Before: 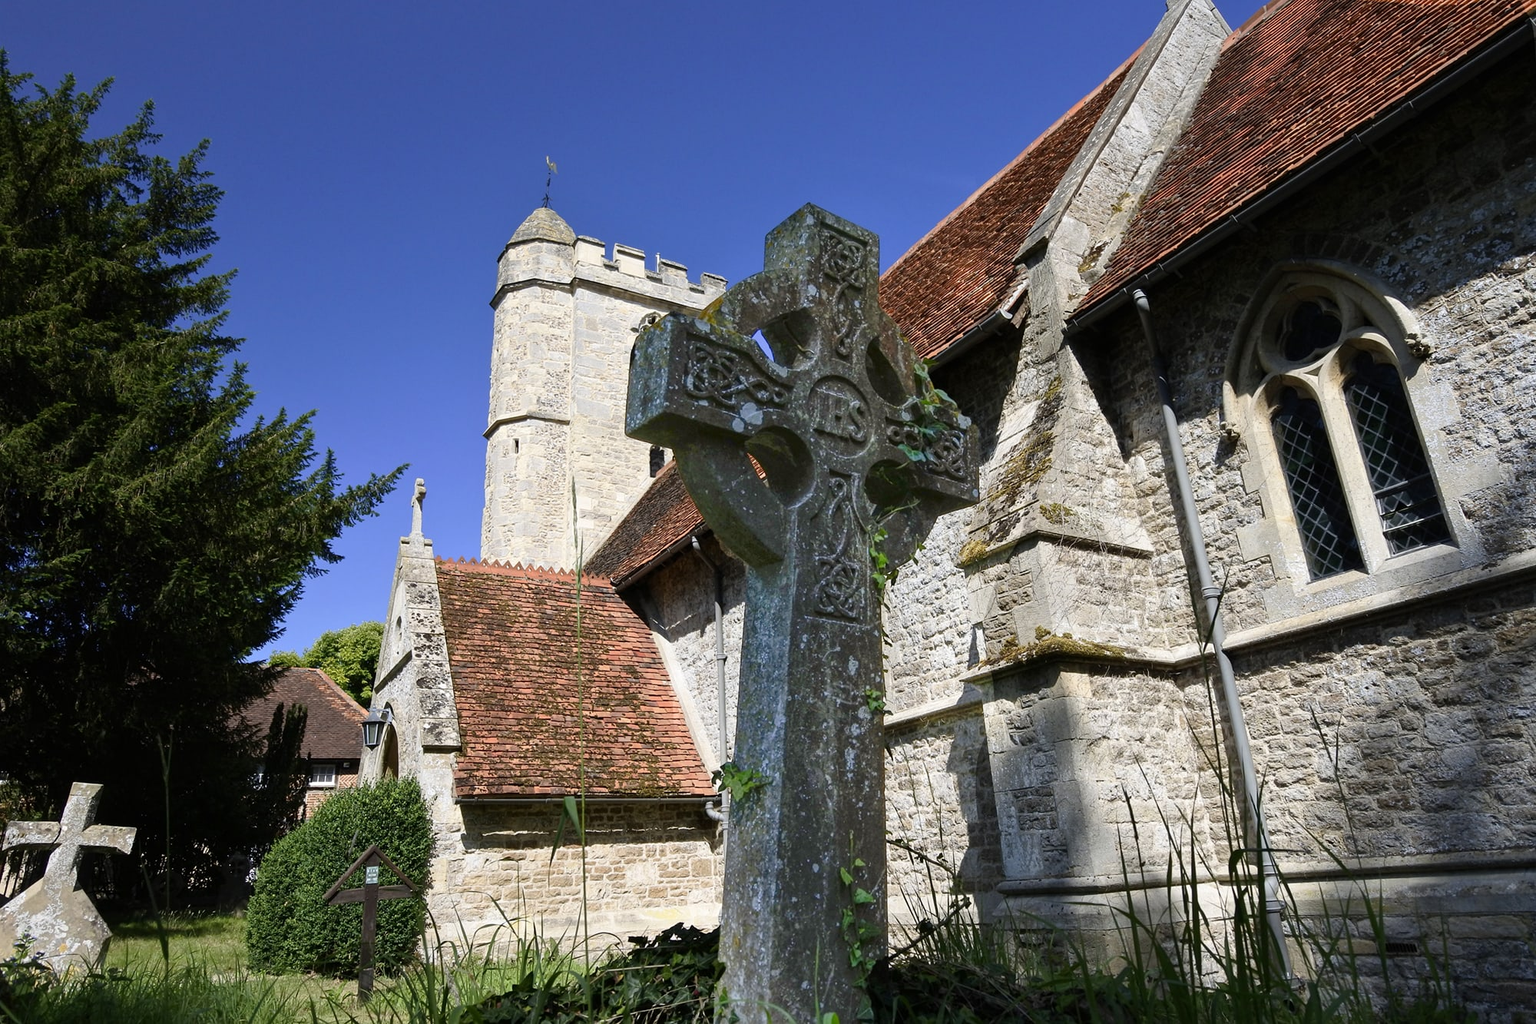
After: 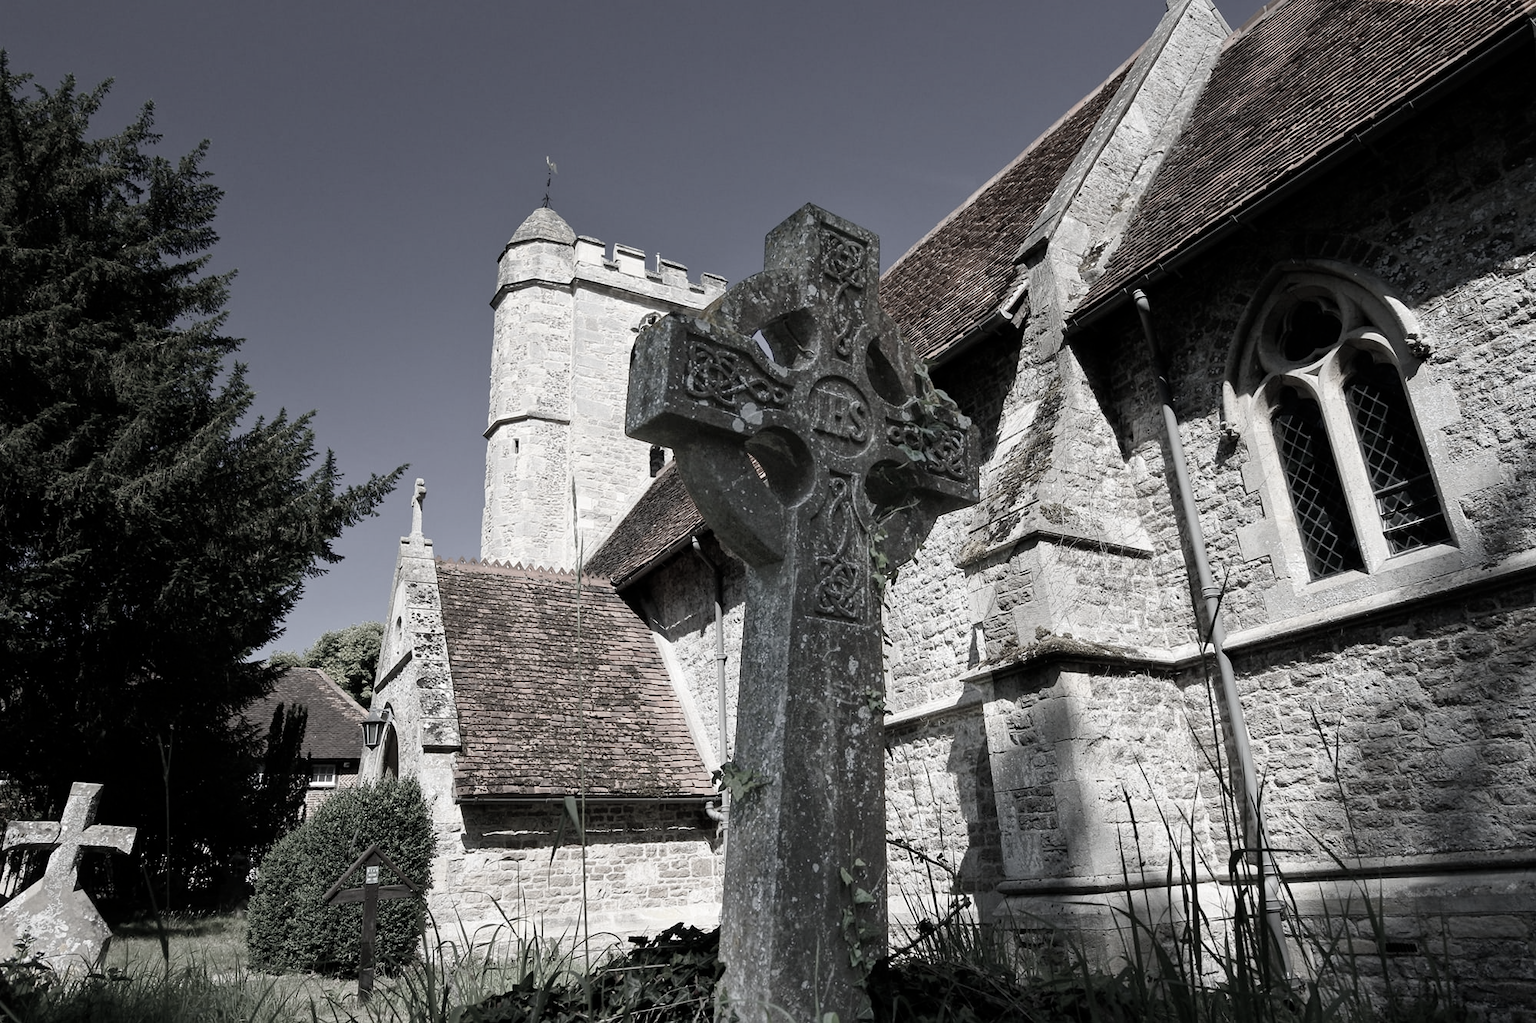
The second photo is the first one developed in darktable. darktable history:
color correction: highlights b* 0.056, saturation 0.169
